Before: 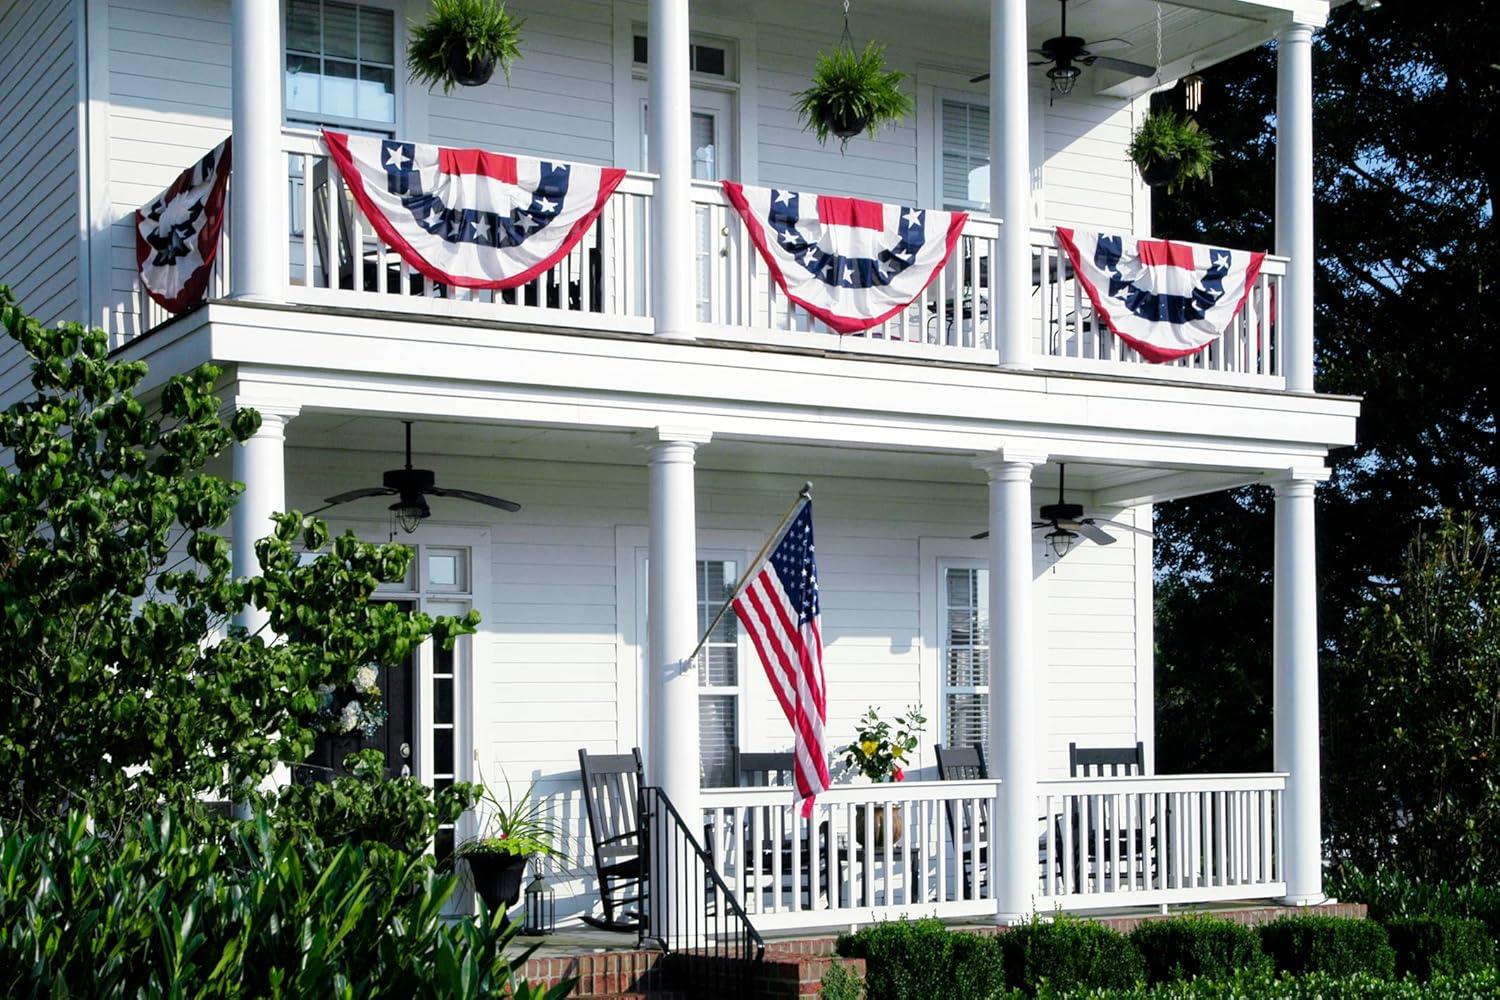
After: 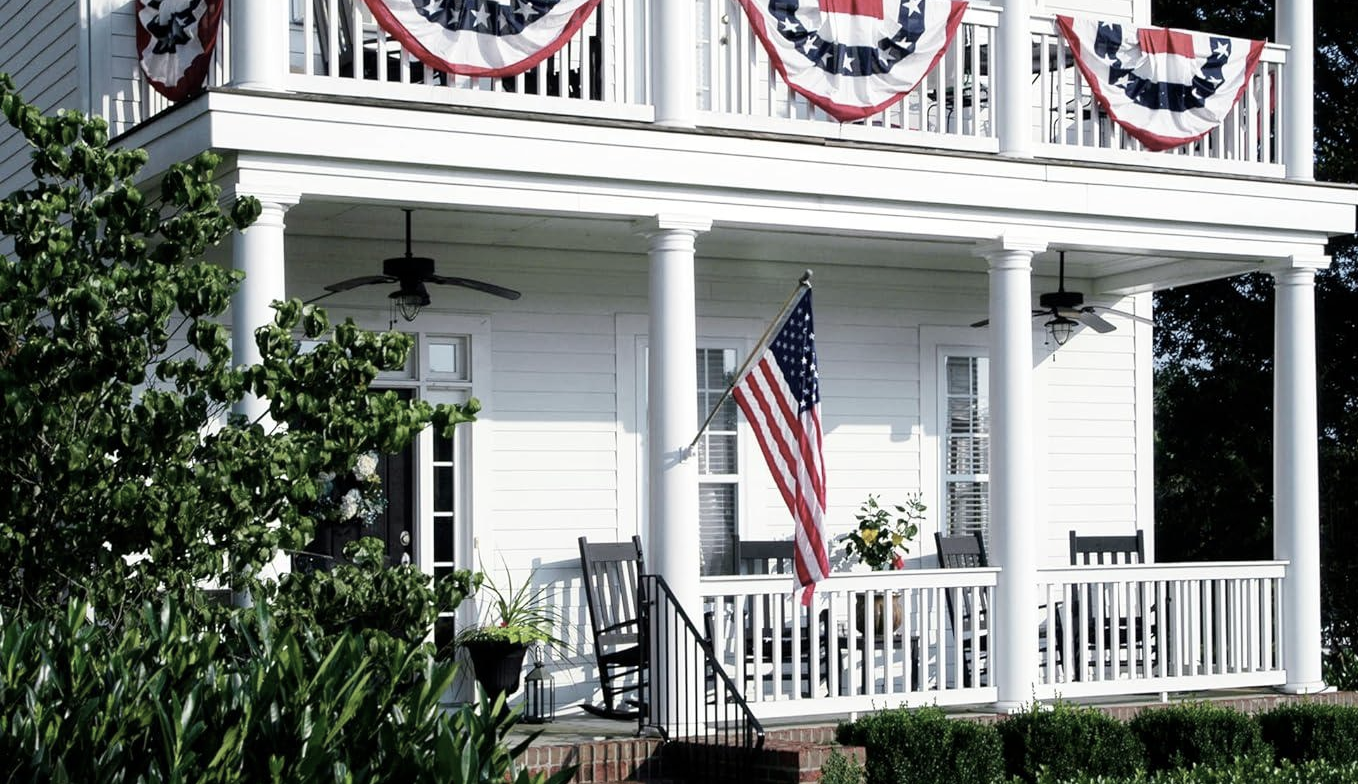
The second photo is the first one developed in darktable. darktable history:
crop: top 21.294%, right 9.444%, bottom 0.244%
contrast brightness saturation: contrast 0.101, saturation -0.368
